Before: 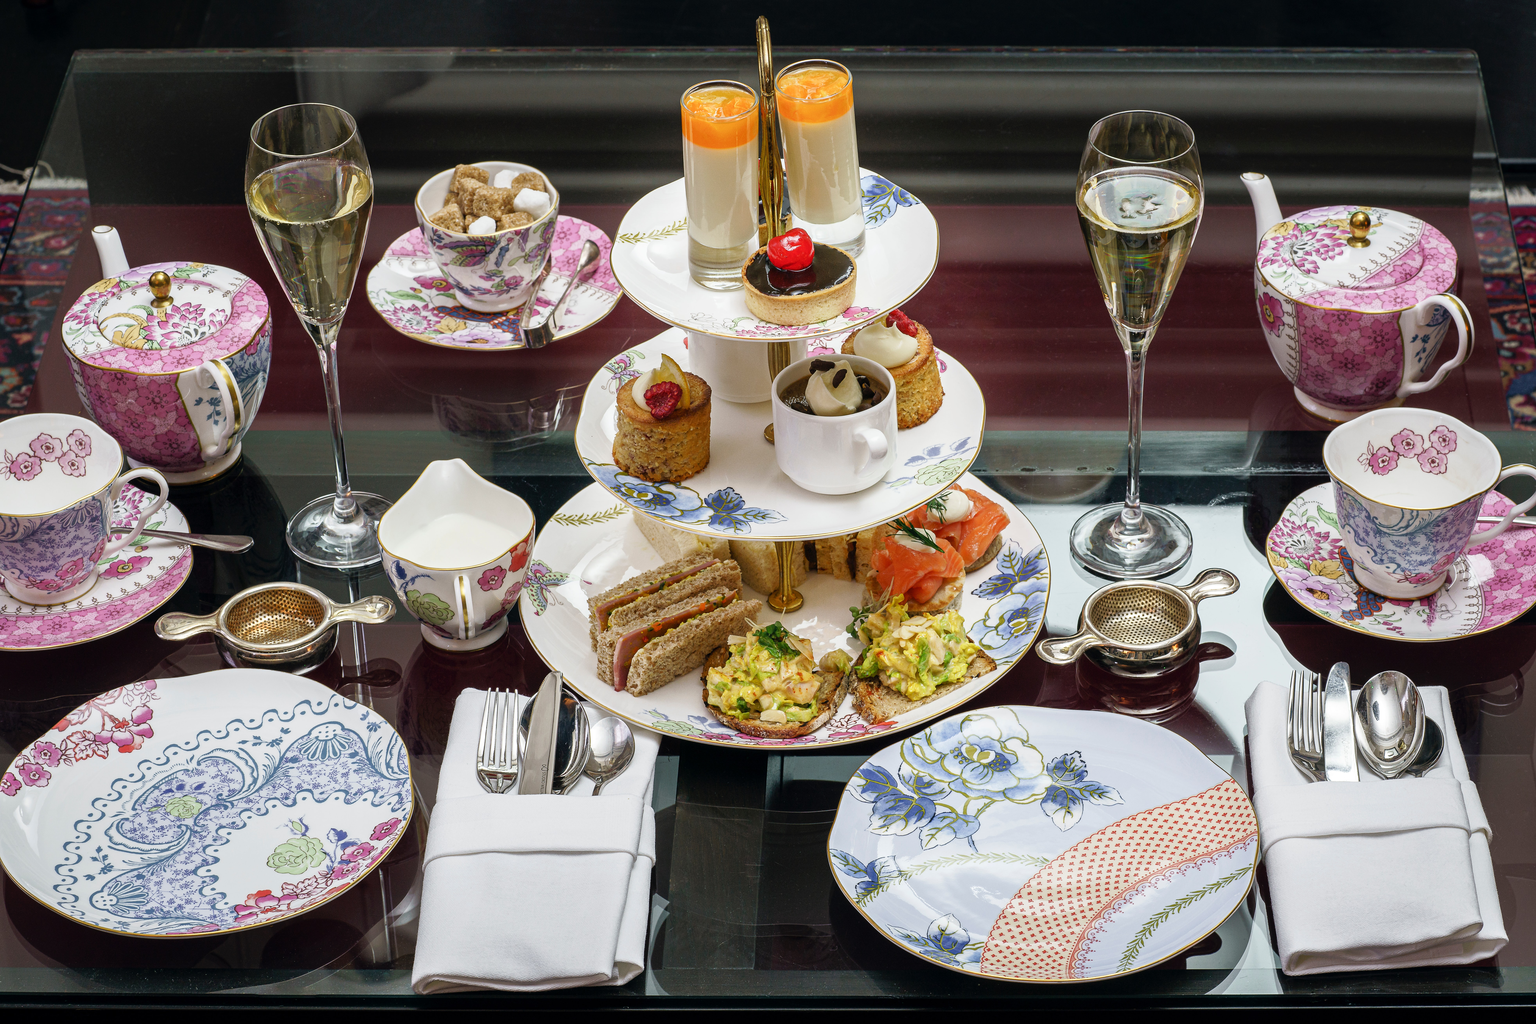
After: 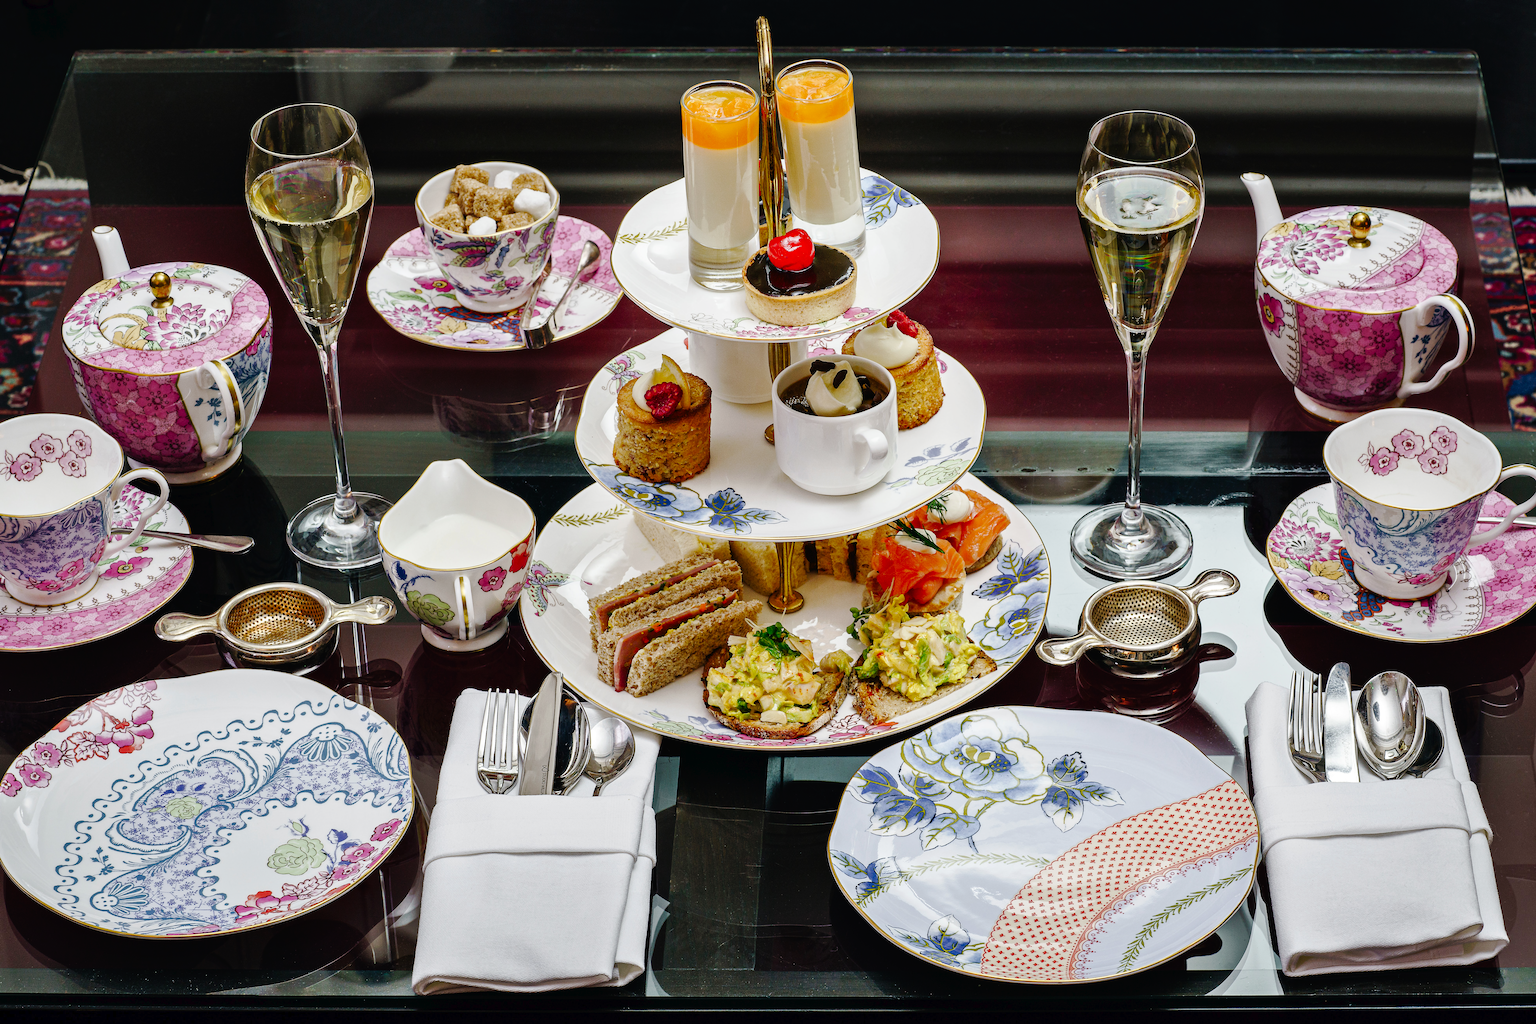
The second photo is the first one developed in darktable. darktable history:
tone curve: curves: ch0 [(0, 0) (0.003, 0.012) (0.011, 0.014) (0.025, 0.019) (0.044, 0.028) (0.069, 0.039) (0.1, 0.056) (0.136, 0.093) (0.177, 0.147) (0.224, 0.214) (0.277, 0.29) (0.335, 0.381) (0.399, 0.476) (0.468, 0.557) (0.543, 0.635) (0.623, 0.697) (0.709, 0.764) (0.801, 0.831) (0.898, 0.917) (1, 1)], preserve colors none
contrast brightness saturation: brightness -0.097
shadows and highlights: shadows 37.35, highlights -27.99, soften with gaussian
